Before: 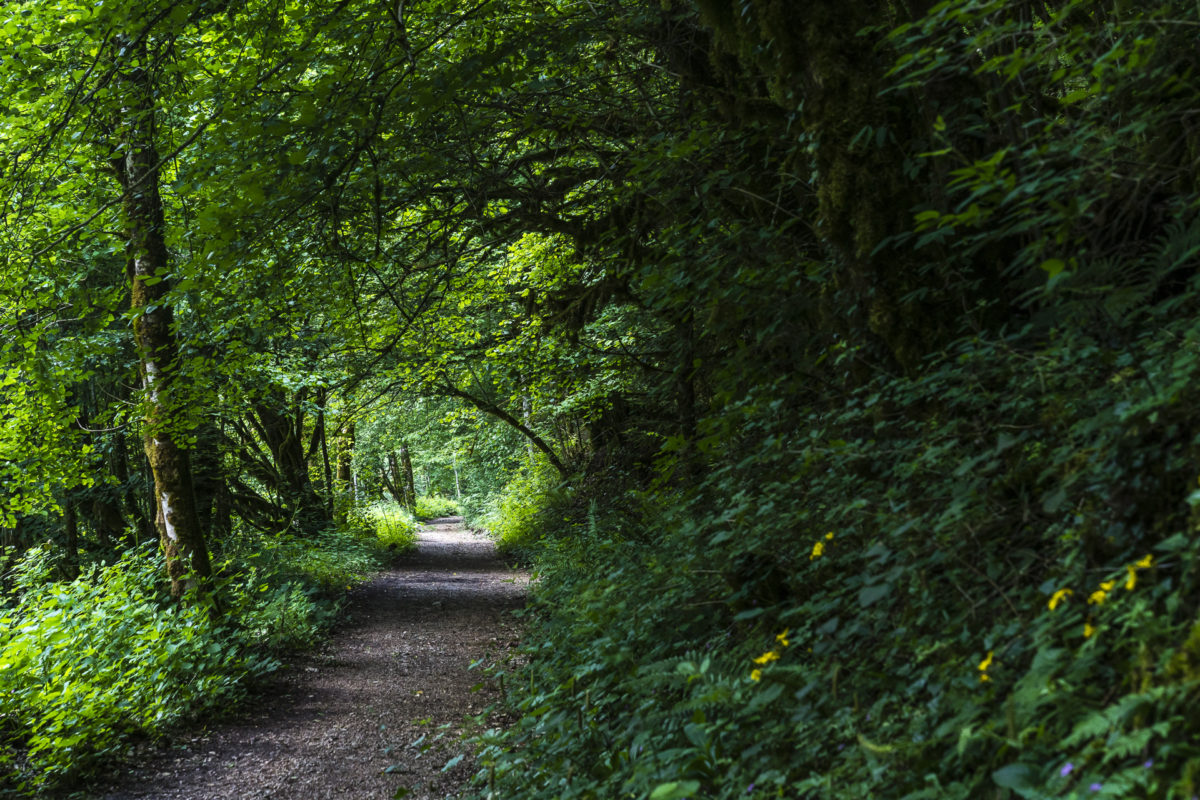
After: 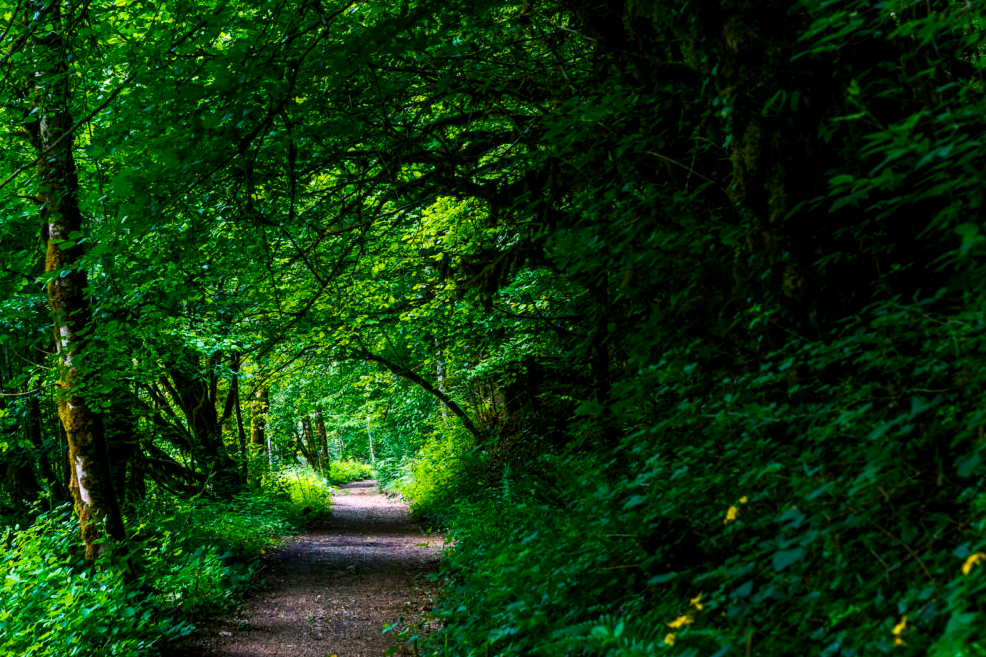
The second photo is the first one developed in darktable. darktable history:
white balance: red 1.009, blue 0.985
color balance rgb: shadows lift › chroma 2%, shadows lift › hue 217.2°, power › chroma 0.25%, power › hue 60°, highlights gain › chroma 1.5%, highlights gain › hue 309.6°, global offset › luminance -0.25%, perceptual saturation grading › global saturation 15%, global vibrance 15%
contrast brightness saturation: contrast 0.09, saturation 0.28
crop and rotate: left 7.196%, top 4.574%, right 10.605%, bottom 13.178%
